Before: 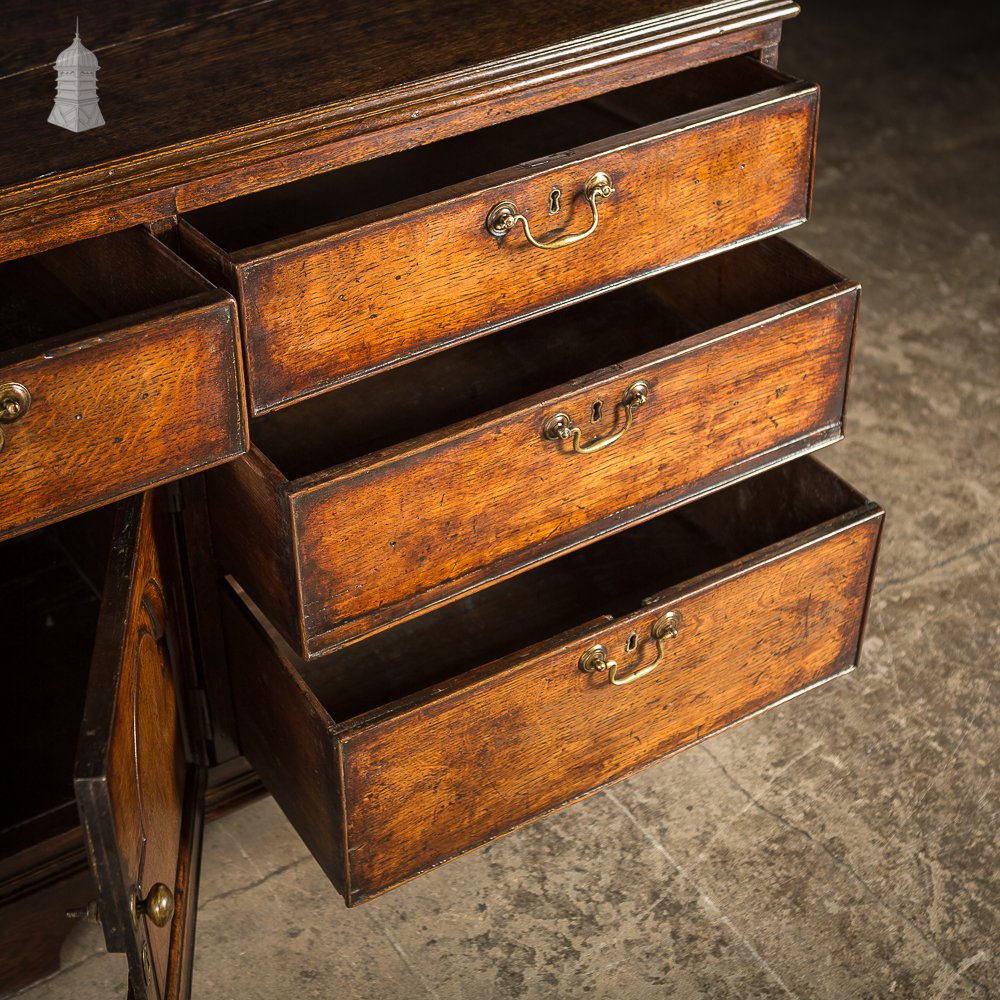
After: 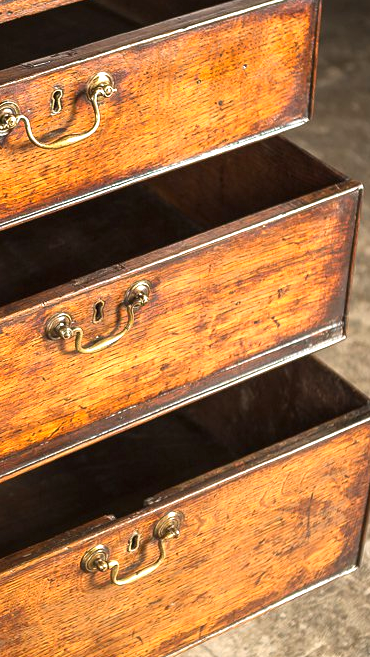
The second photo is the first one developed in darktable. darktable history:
crop and rotate: left 49.811%, top 10.093%, right 13.111%, bottom 24.149%
exposure: black level correction 0, exposure 0.701 EV, compensate highlight preservation false
